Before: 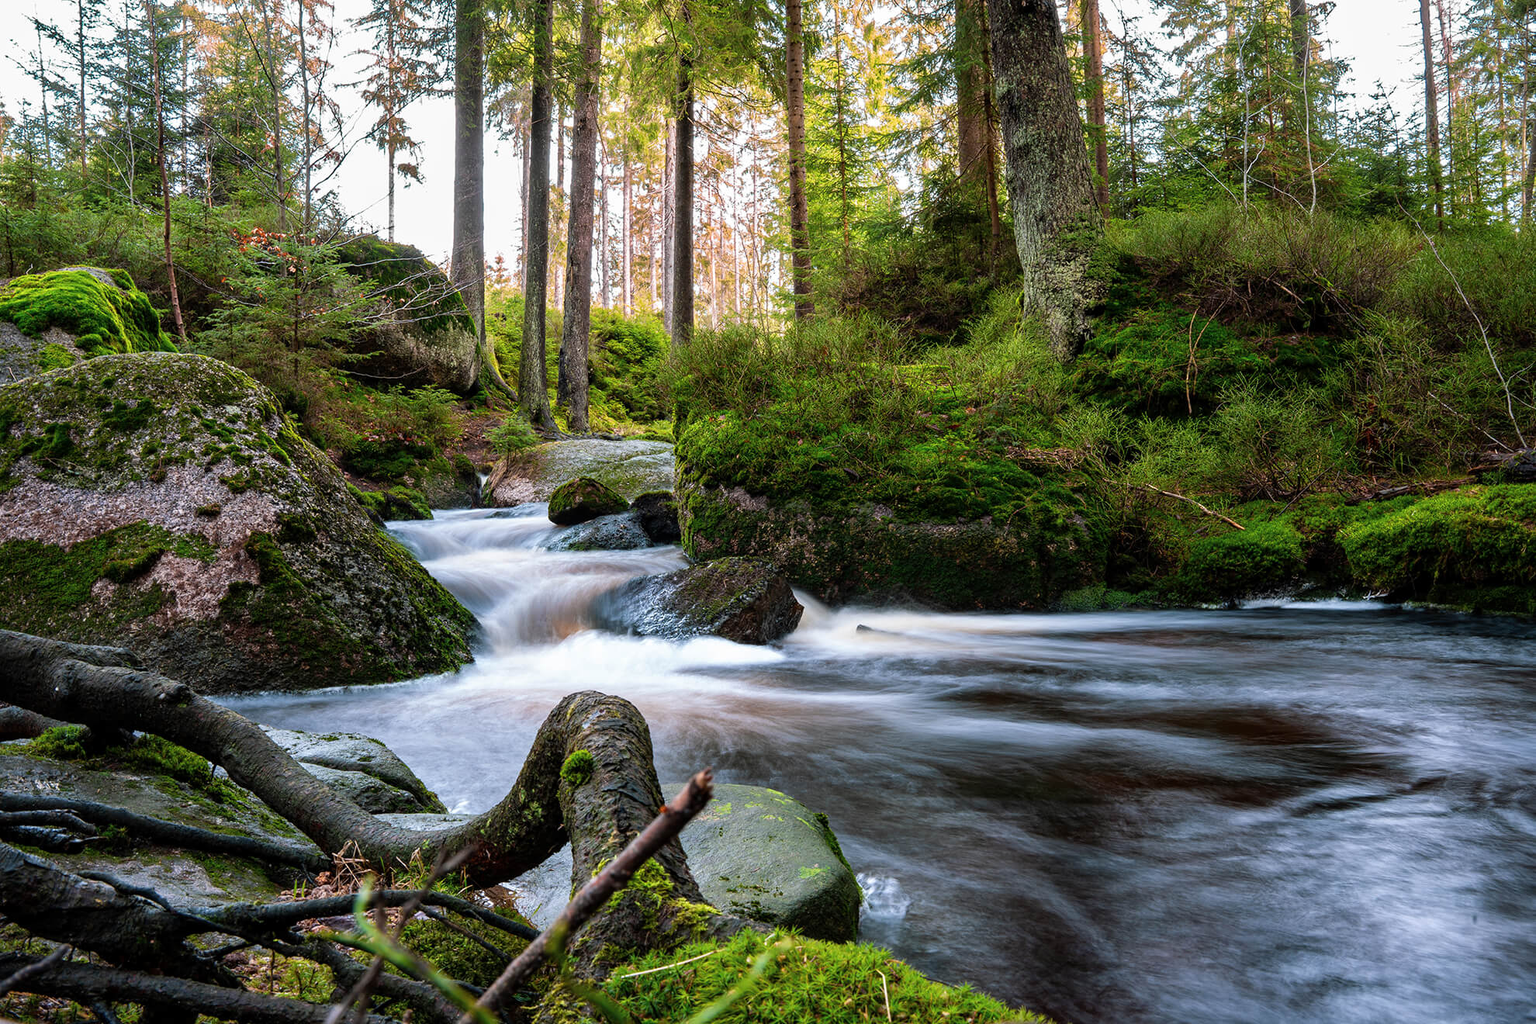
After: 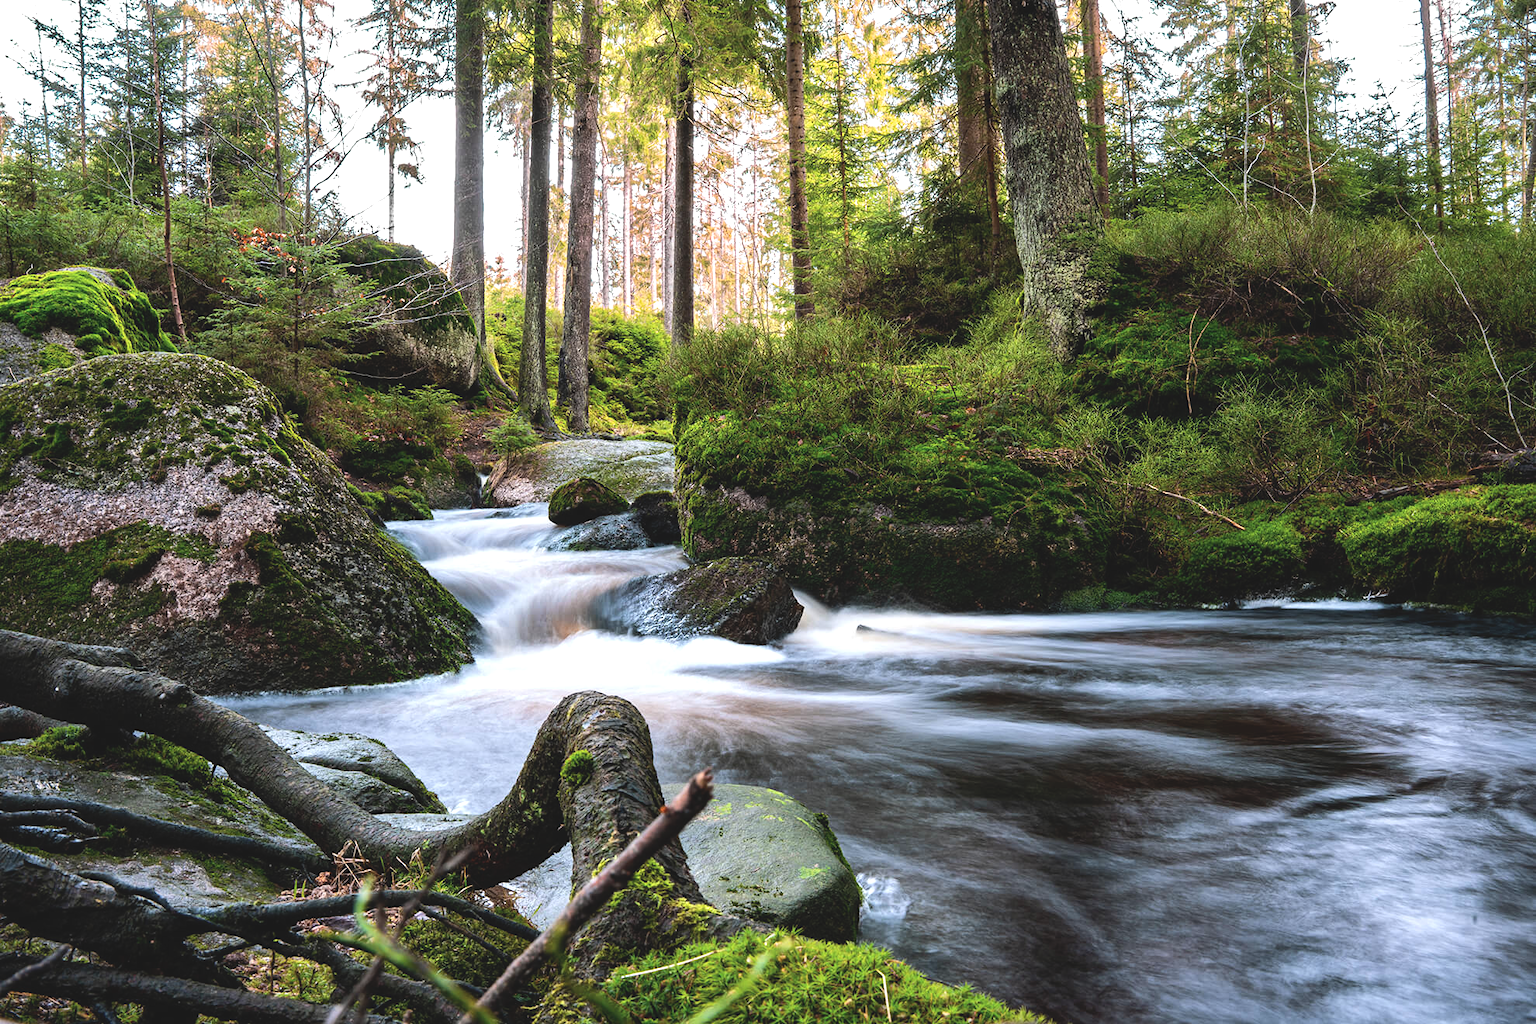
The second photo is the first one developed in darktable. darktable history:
contrast brightness saturation: contrast -0.15, brightness 0.05, saturation -0.12
tone equalizer: -8 EV -0.75 EV, -7 EV -0.7 EV, -6 EV -0.6 EV, -5 EV -0.4 EV, -3 EV 0.4 EV, -2 EV 0.6 EV, -1 EV 0.7 EV, +0 EV 0.75 EV, edges refinement/feathering 500, mask exposure compensation -1.57 EV, preserve details no
